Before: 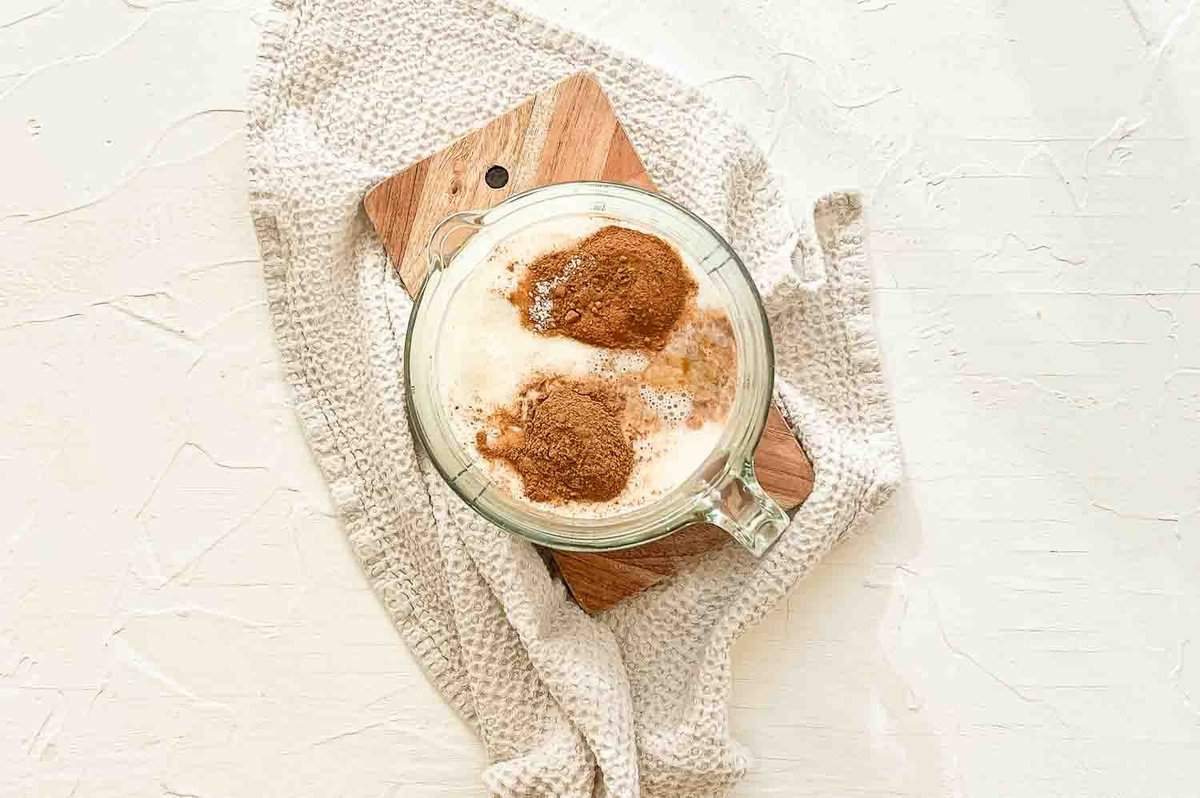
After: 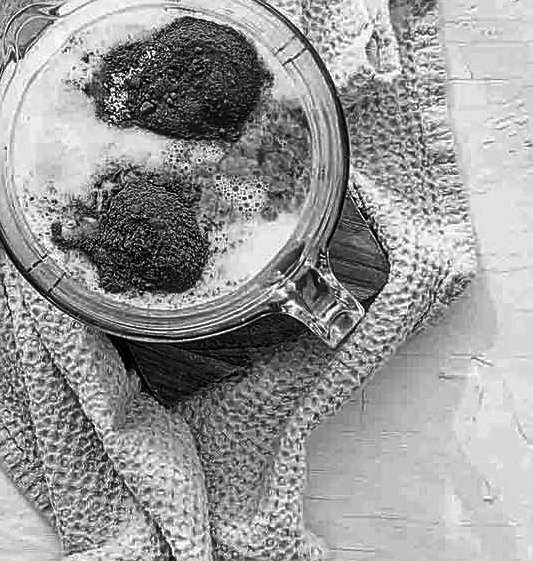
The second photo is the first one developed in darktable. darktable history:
contrast brightness saturation: contrast -0.03, brightness -0.59, saturation -1
sharpen: on, module defaults
crop: left 35.432%, top 26.233%, right 20.145%, bottom 3.432%
local contrast: on, module defaults
